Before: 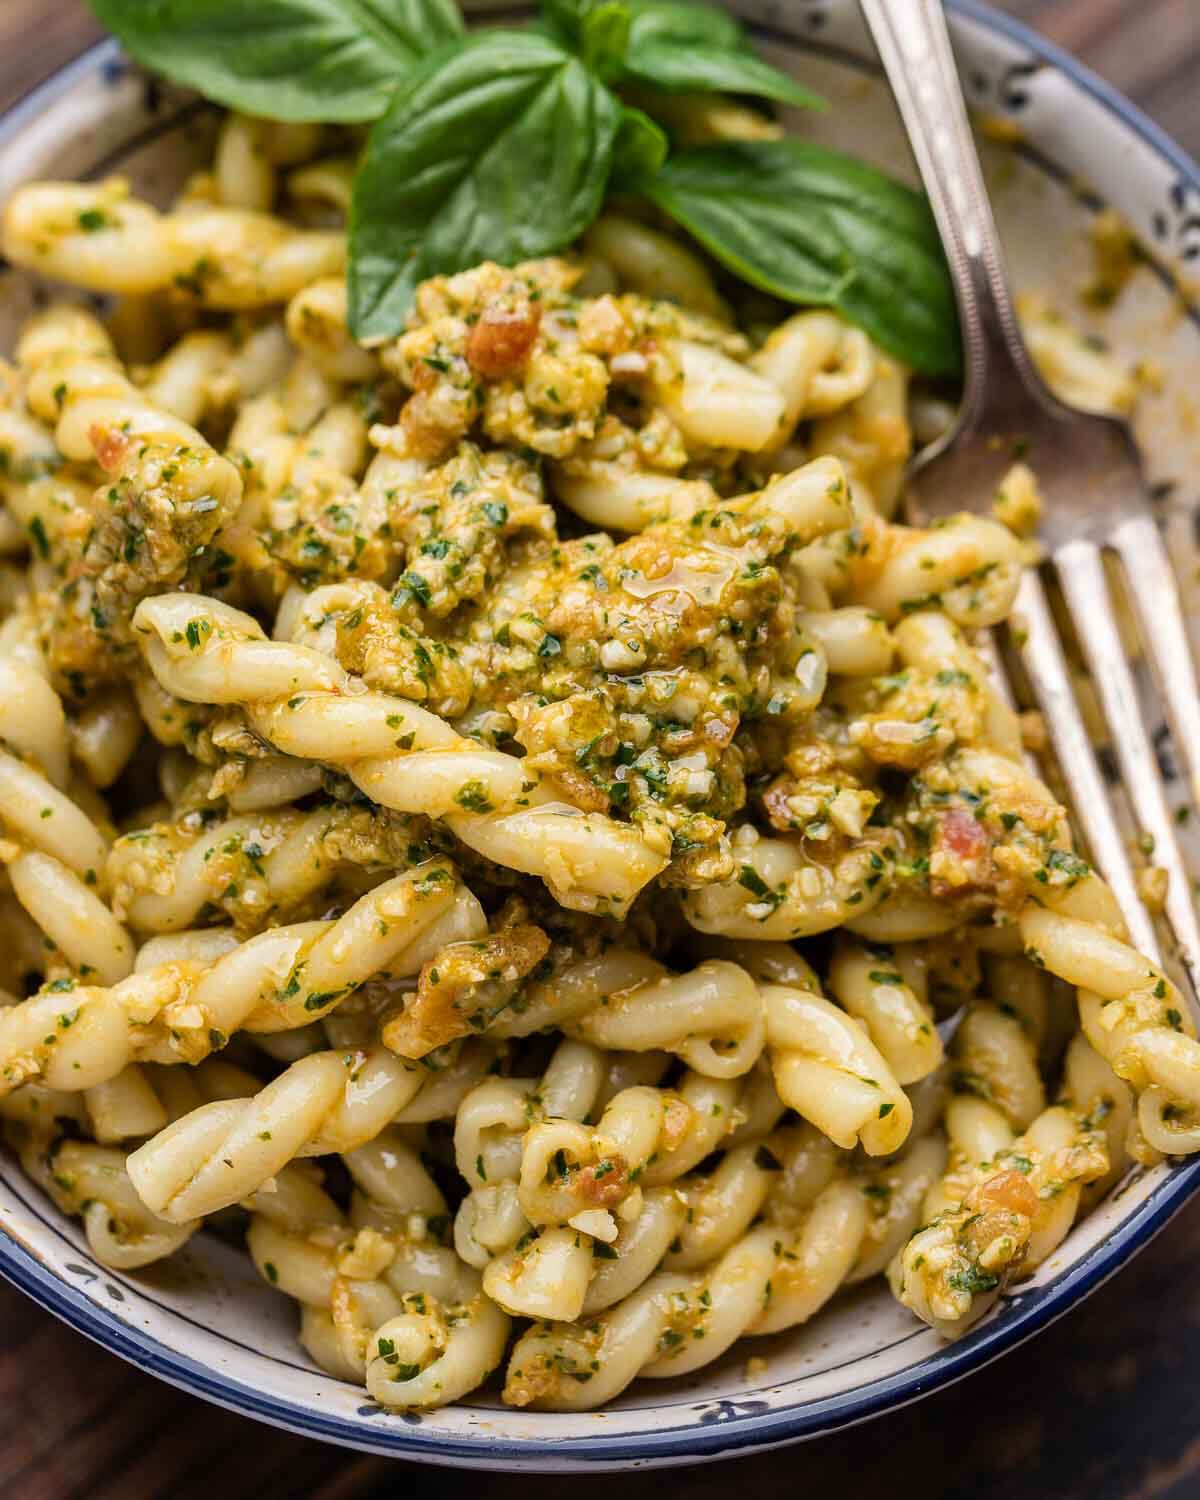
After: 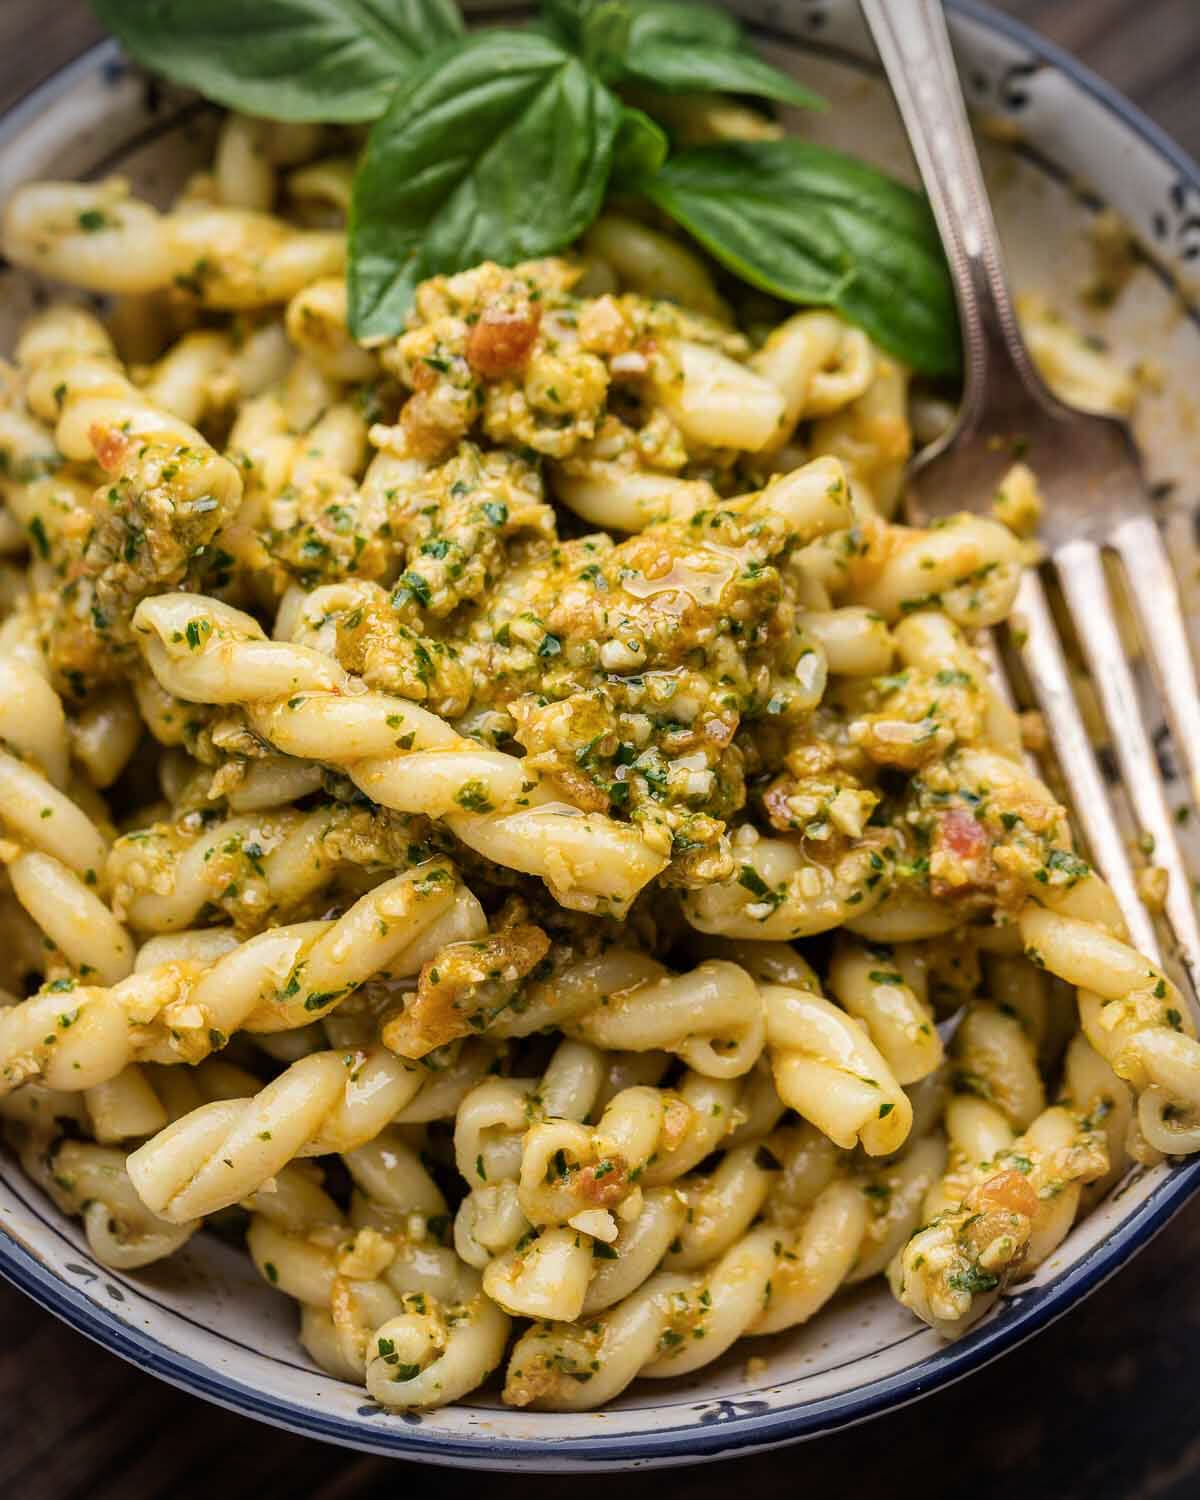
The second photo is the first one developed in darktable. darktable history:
vignetting: brightness -0.73, saturation -0.482
velvia: strength 9.93%
color balance rgb: perceptual saturation grading › global saturation 0.899%
